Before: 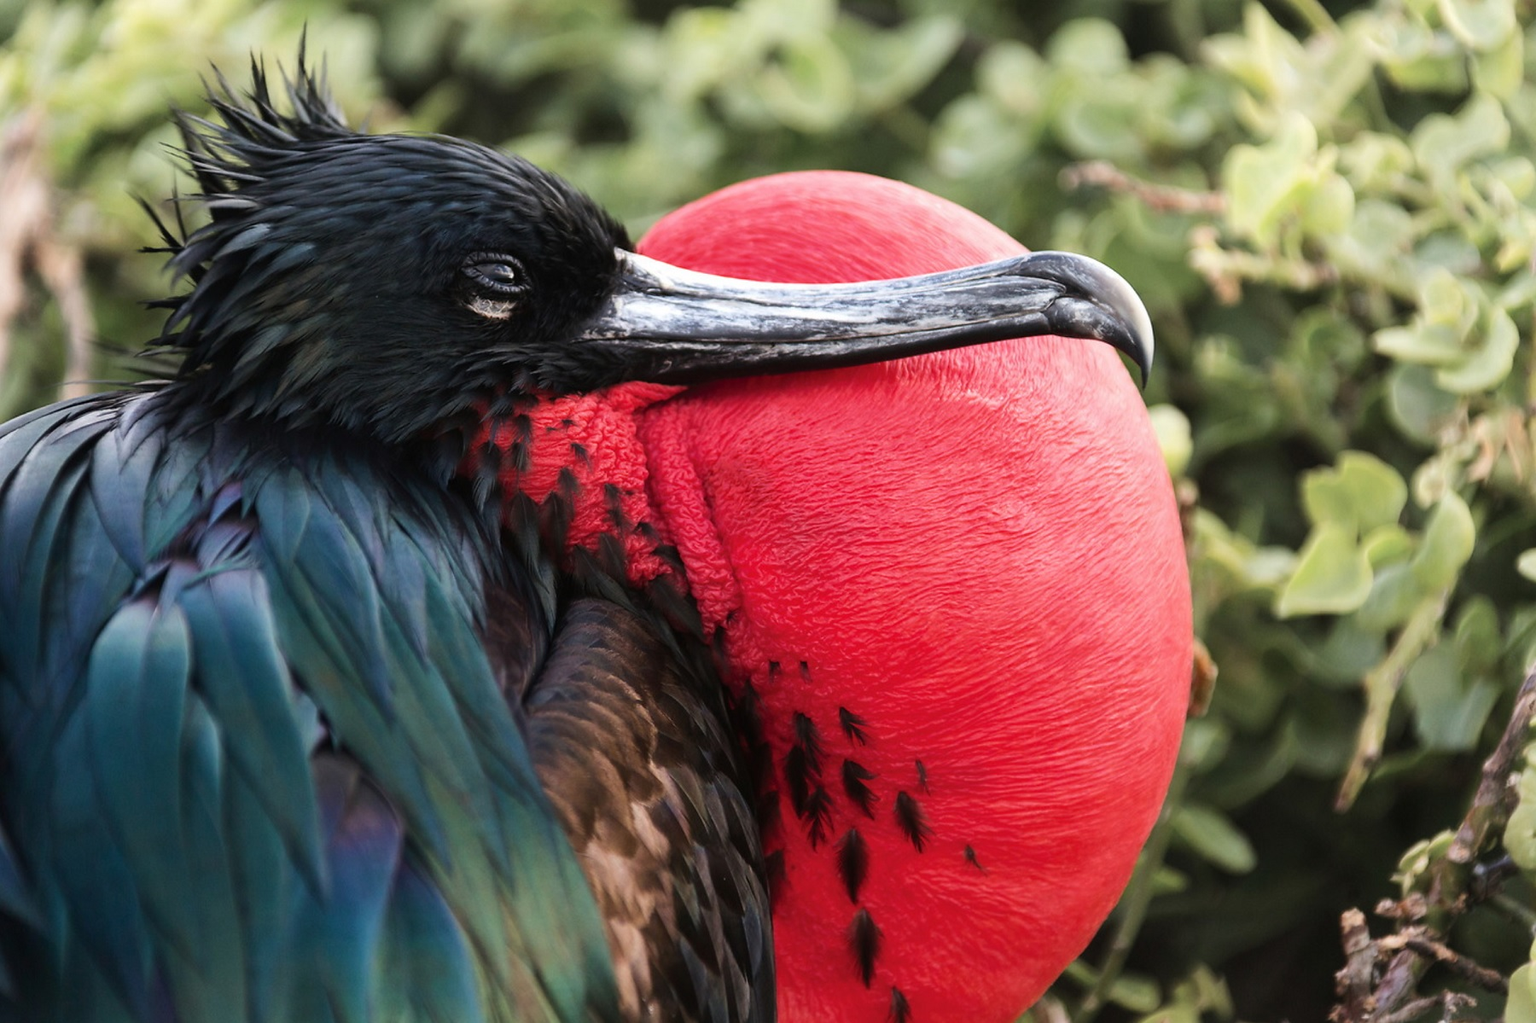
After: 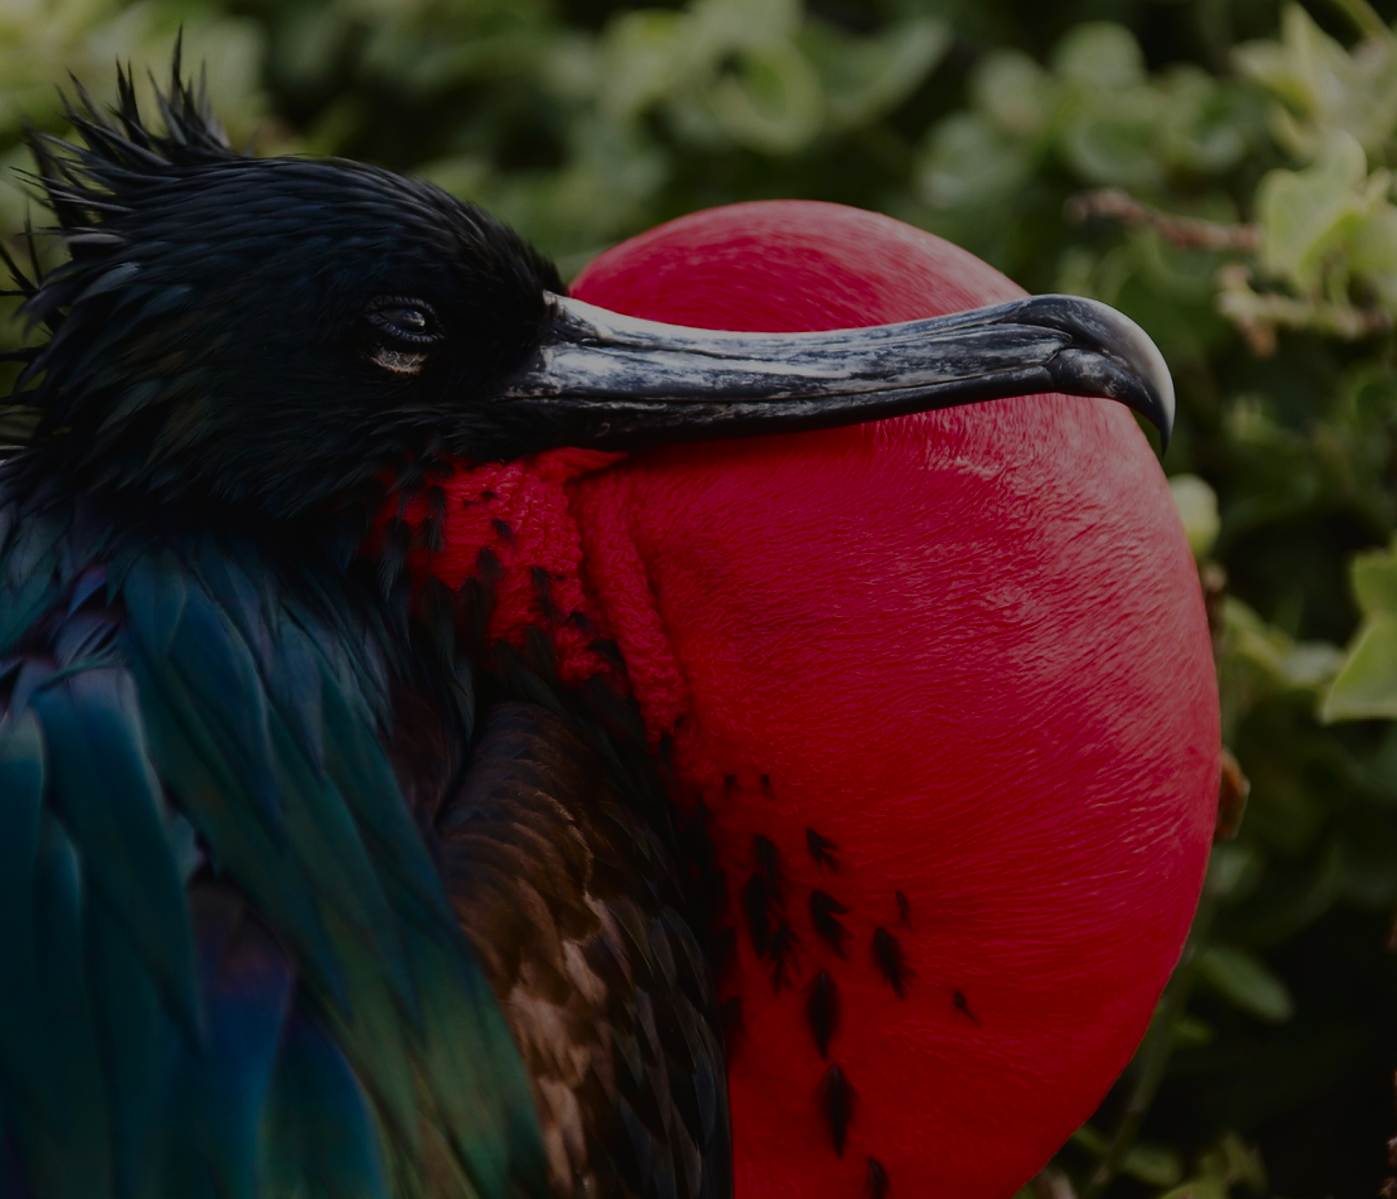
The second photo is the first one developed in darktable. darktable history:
crop: left 9.869%, right 12.47%
contrast brightness saturation: contrast 0.095, brightness -0.276, saturation 0.148
exposure: black level correction -0.017, exposure -1.108 EV, compensate highlight preservation false
